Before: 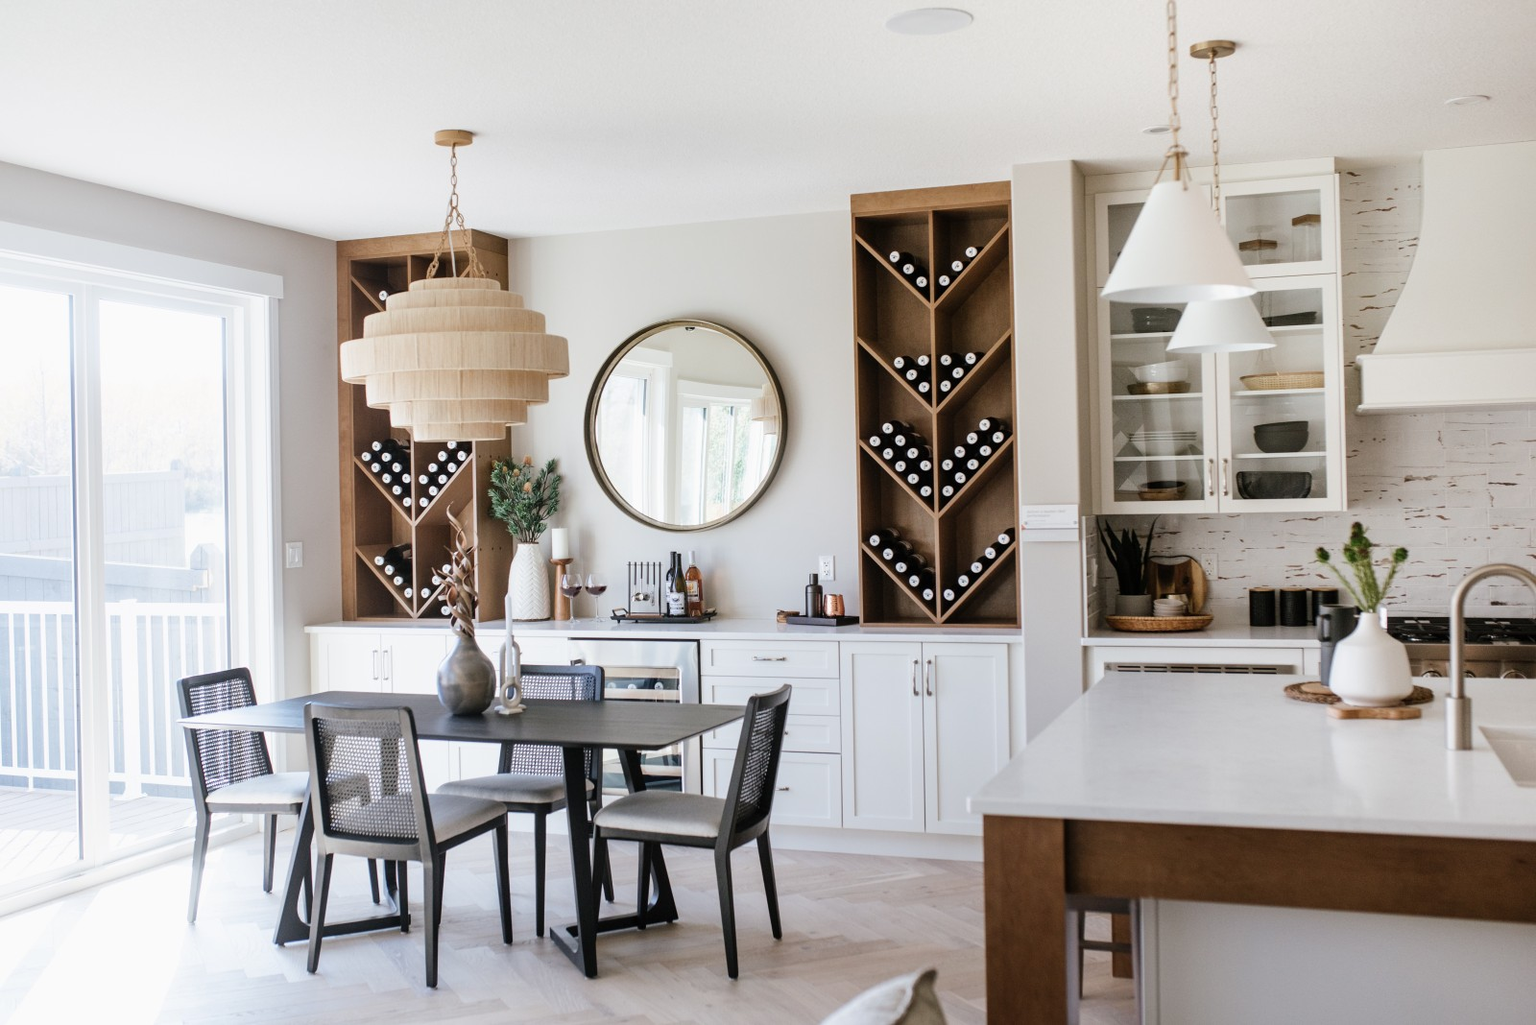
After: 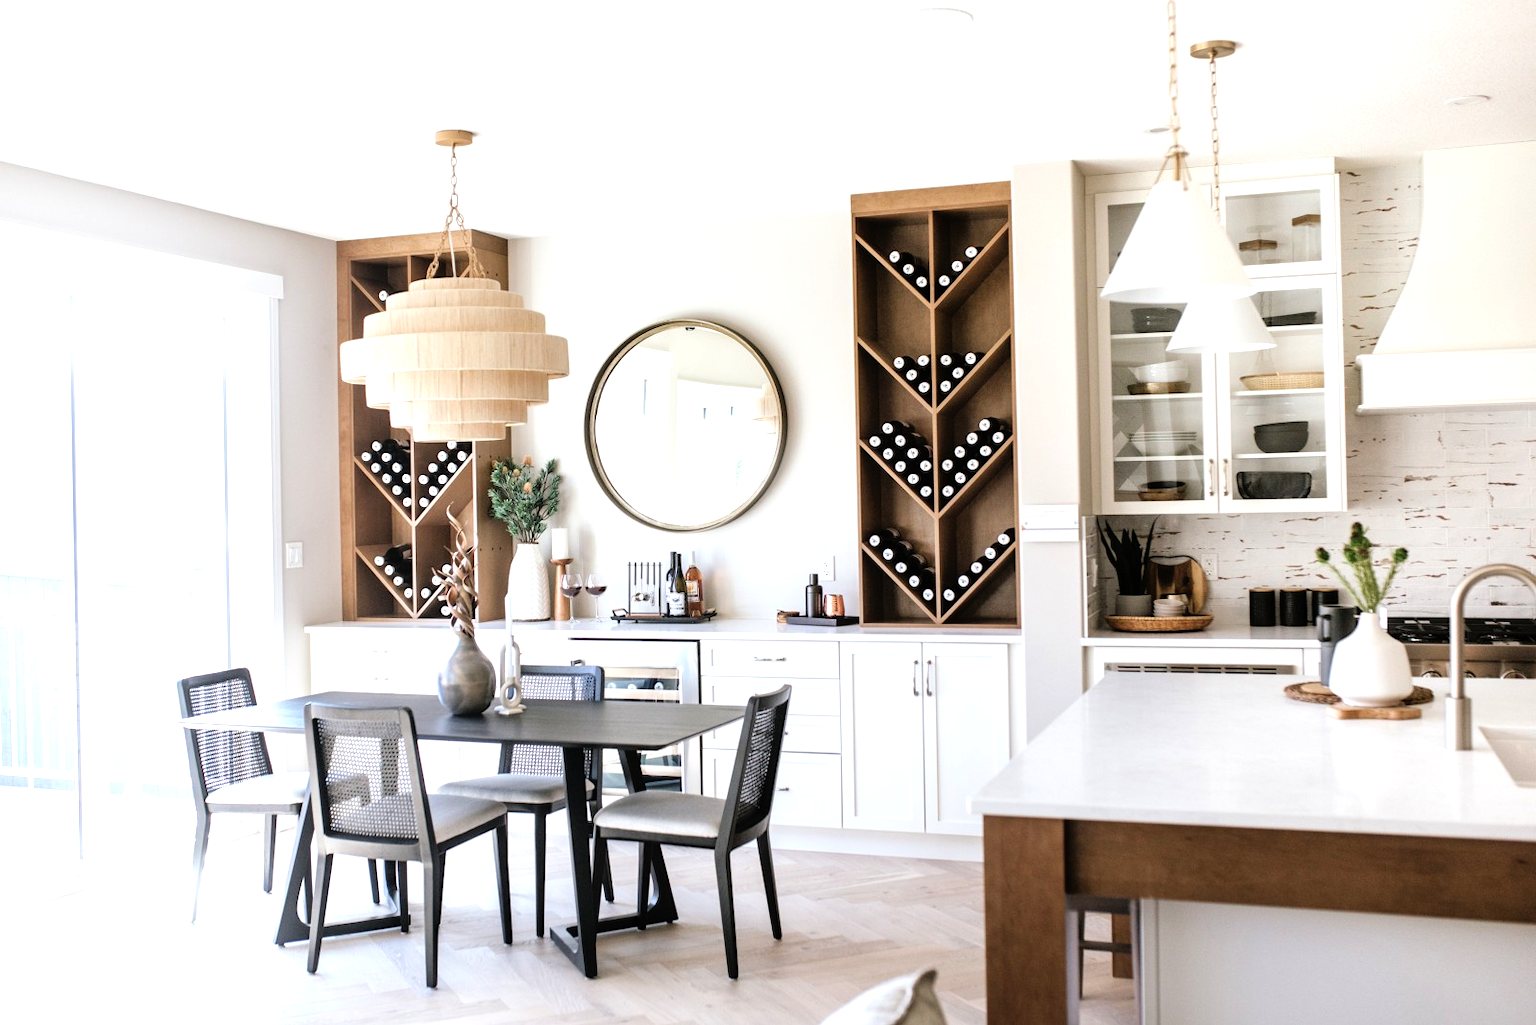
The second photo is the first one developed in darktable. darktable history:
rgb curve: curves: ch0 [(0, 0) (0.136, 0.078) (0.262, 0.245) (0.414, 0.42) (1, 1)], compensate middle gray true, preserve colors basic power
exposure: exposure 0.722 EV, compensate highlight preservation false
